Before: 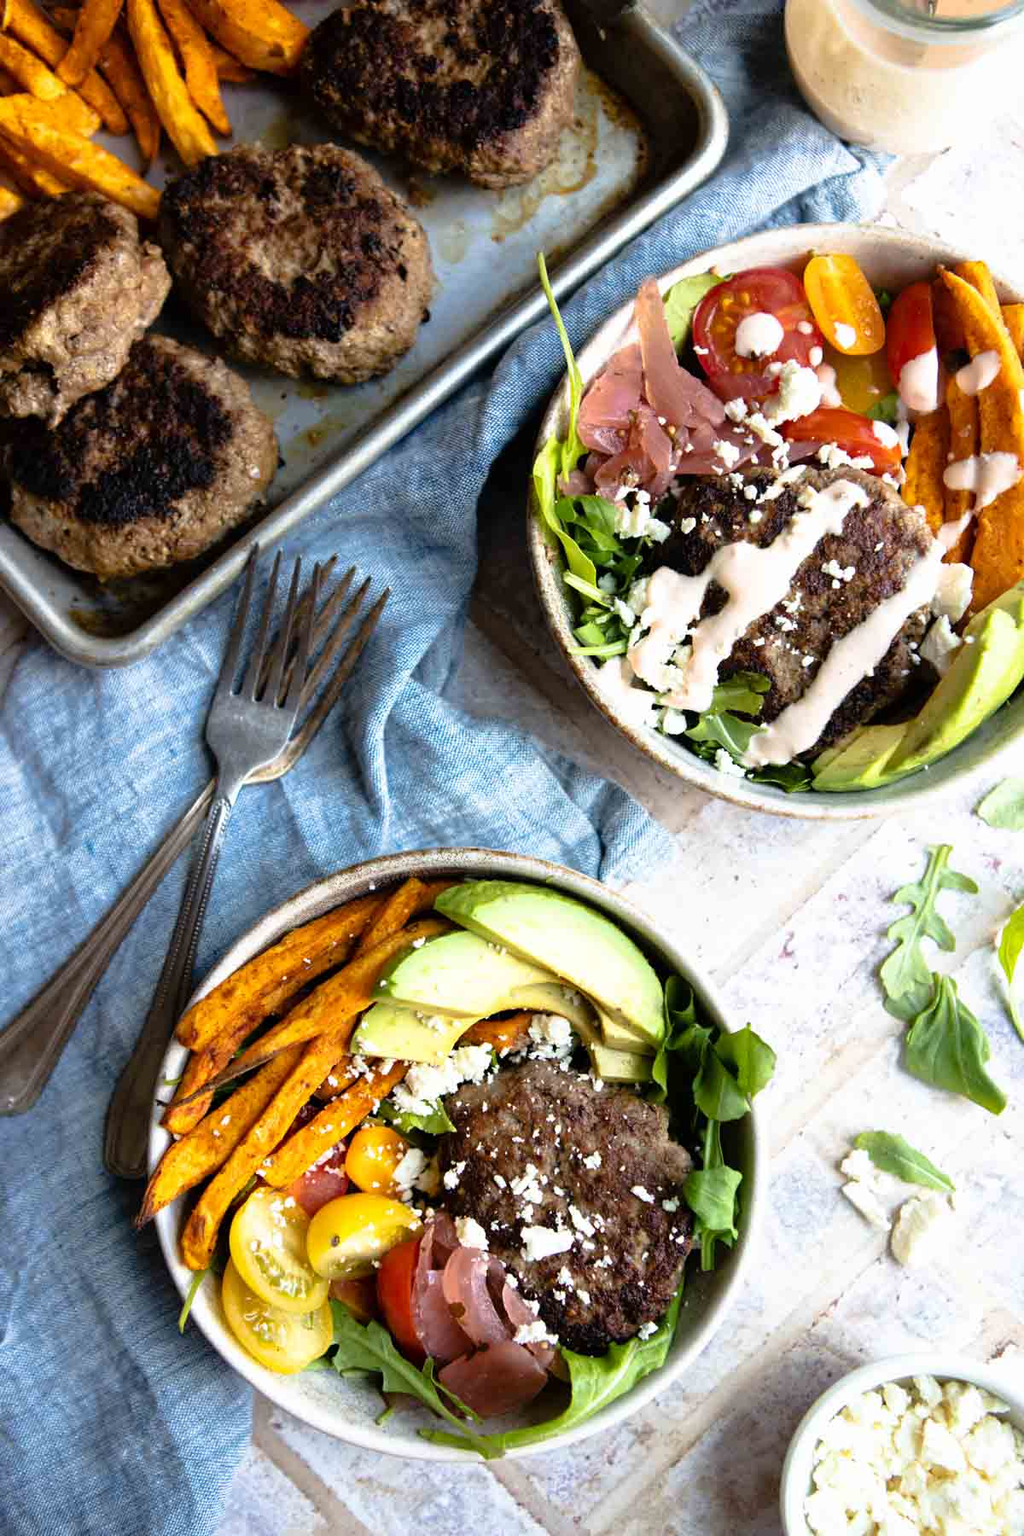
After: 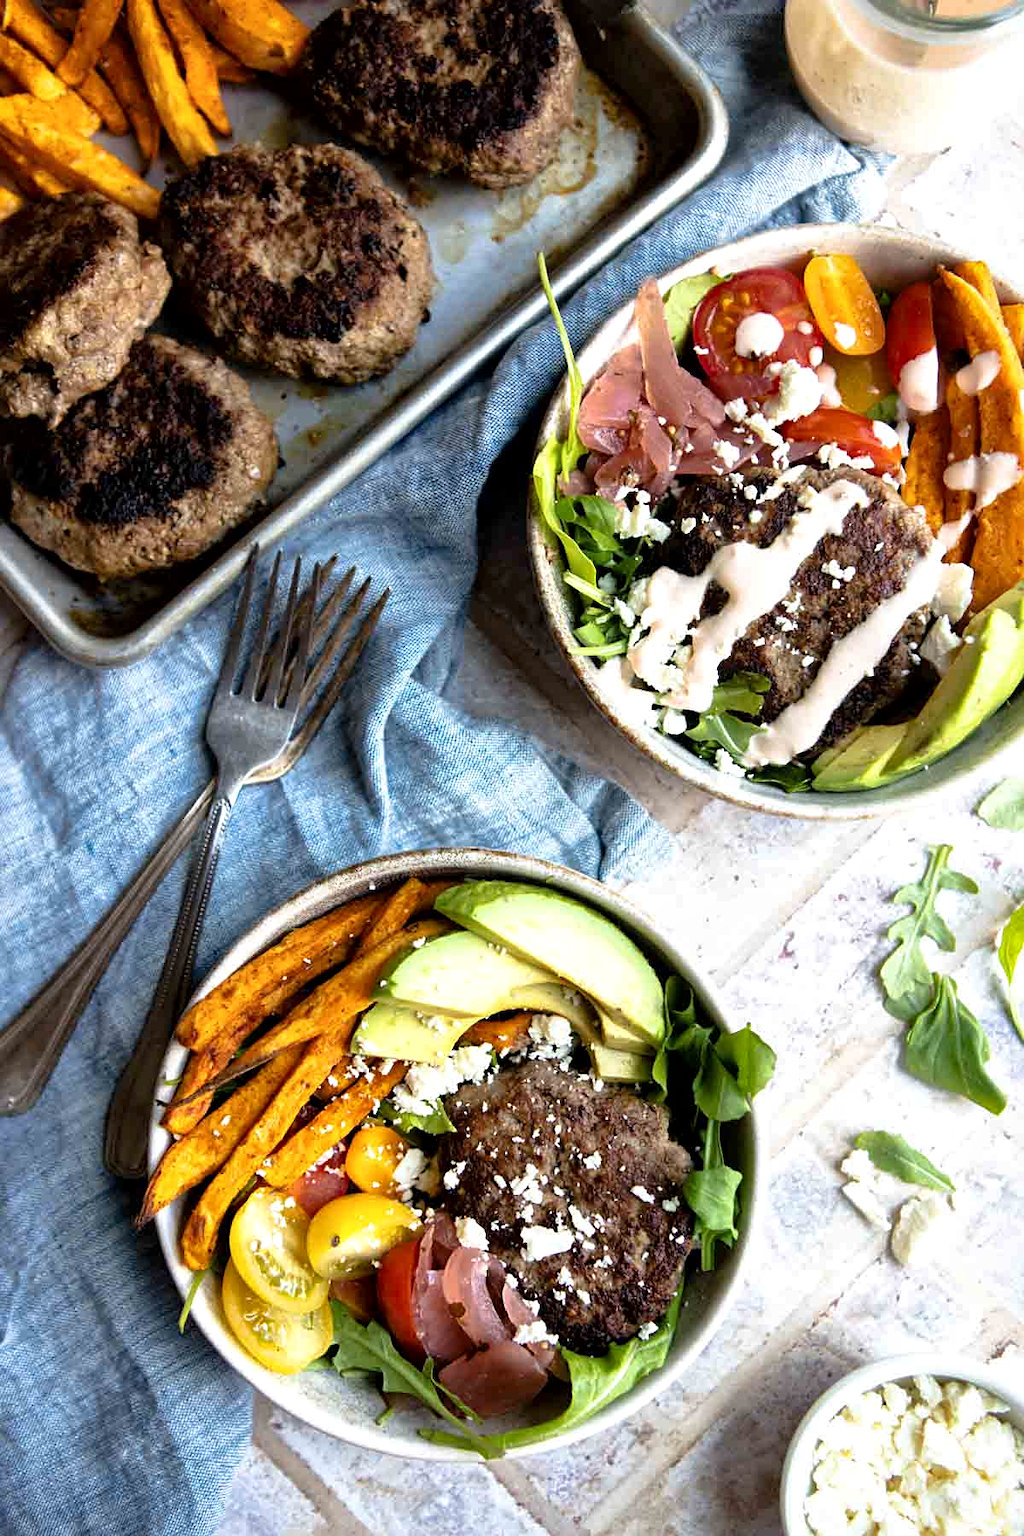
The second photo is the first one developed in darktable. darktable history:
sharpen: amount 0.205
local contrast: mode bilateral grid, contrast 21, coarseness 49, detail 143%, midtone range 0.2
